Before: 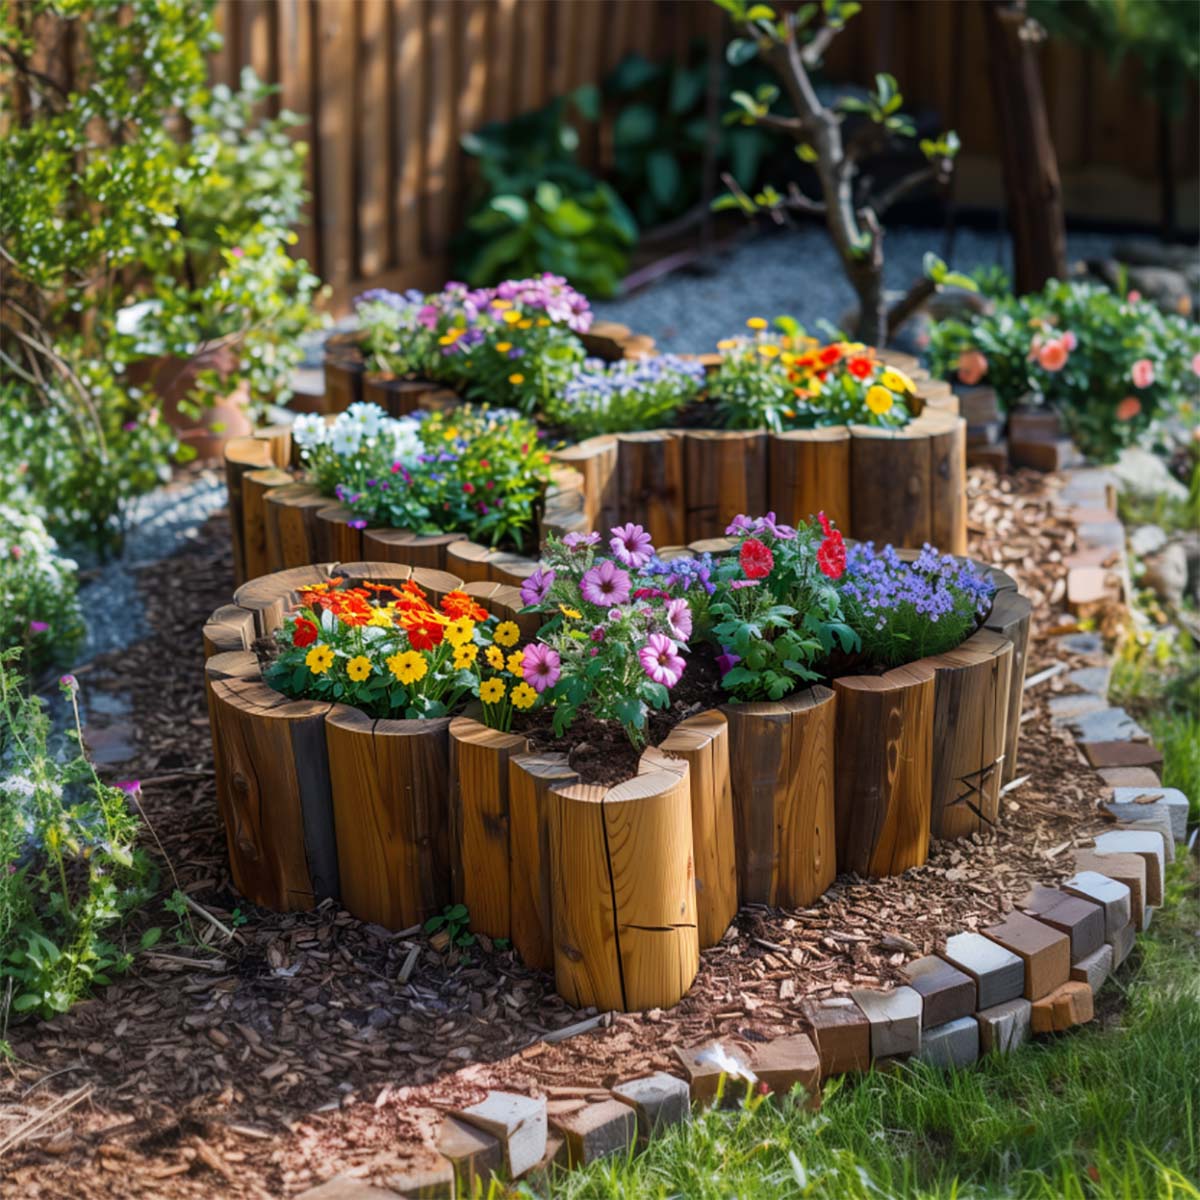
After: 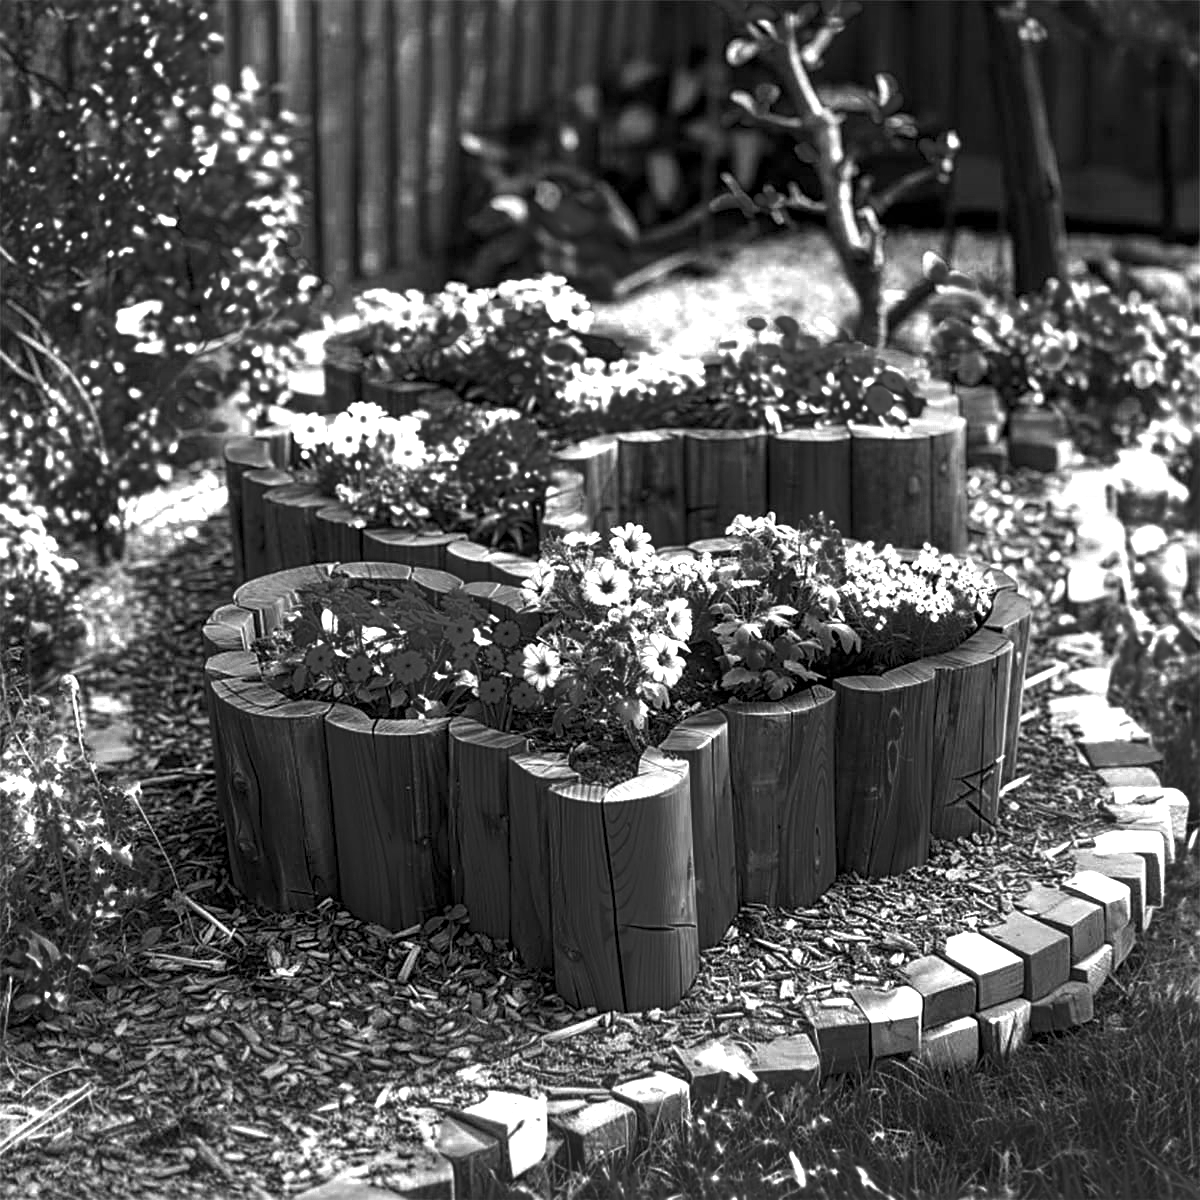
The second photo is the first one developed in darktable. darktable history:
white balance: red 0.976, blue 1.04
sharpen: radius 2.543, amount 0.636
local contrast: on, module defaults
color balance rgb: linear chroma grading › global chroma 15%, perceptual saturation grading › global saturation 30%
color calibration: illuminant as shot in camera, x 0.358, y 0.373, temperature 4628.91 K
rotate and perspective: automatic cropping off
exposure: black level correction 0, exposure 0.7 EV, compensate exposure bias true, compensate highlight preservation false
color zones: curves: ch0 [(0.287, 0.048) (0.493, 0.484) (0.737, 0.816)]; ch1 [(0, 0) (0.143, 0) (0.286, 0) (0.429, 0) (0.571, 0) (0.714, 0) (0.857, 0)]
